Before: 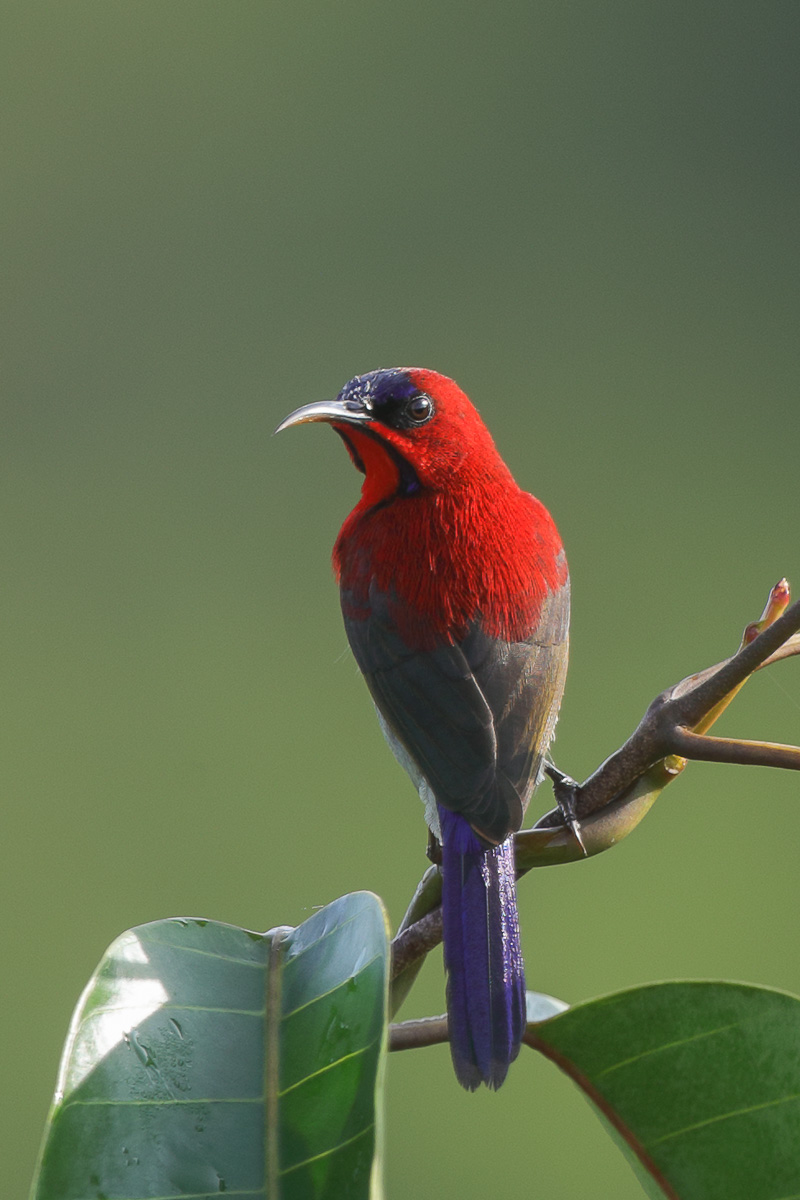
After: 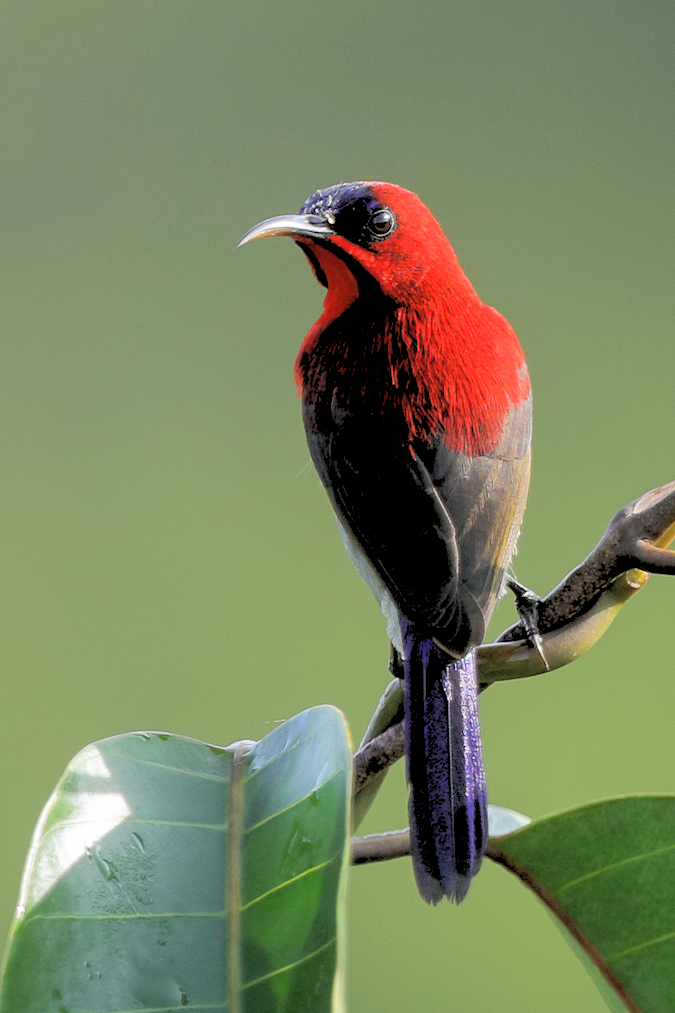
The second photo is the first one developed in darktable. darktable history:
rgb levels: levels [[0.027, 0.429, 0.996], [0, 0.5, 1], [0, 0.5, 1]]
crop and rotate: left 4.842%, top 15.51%, right 10.668%
tone equalizer: -8 EV -0.55 EV
